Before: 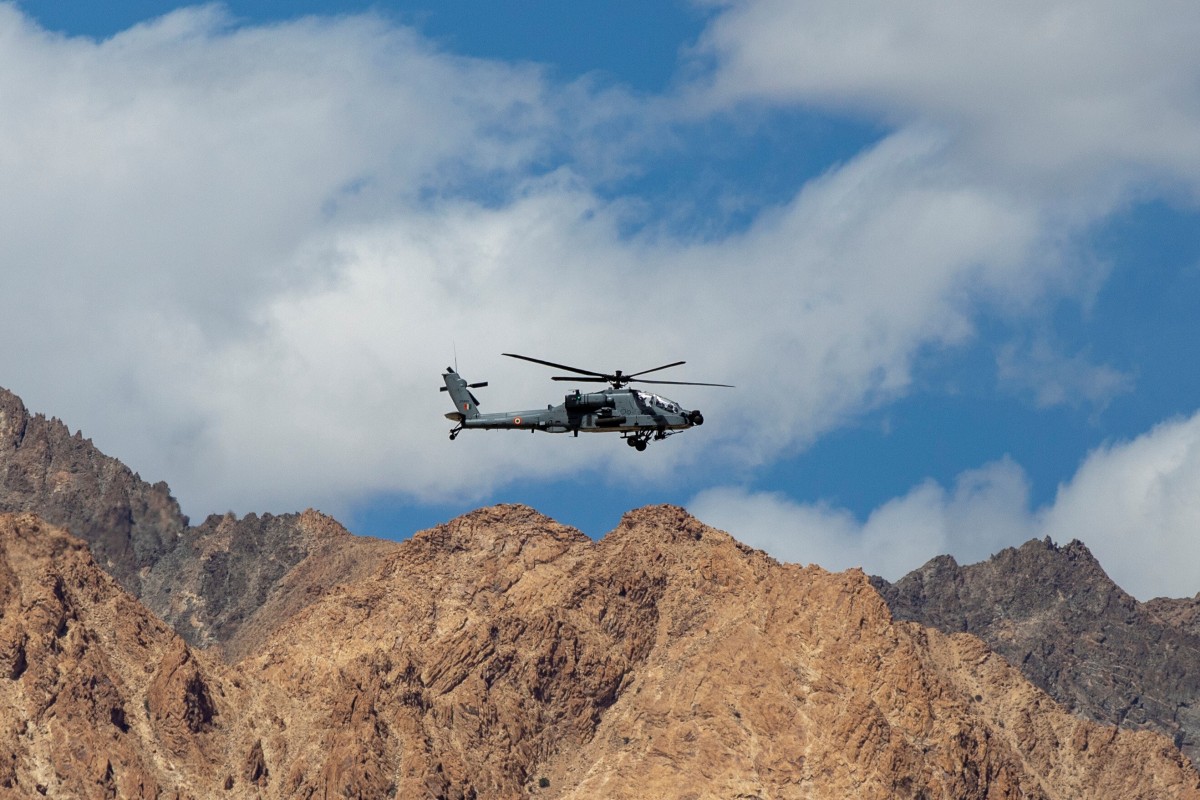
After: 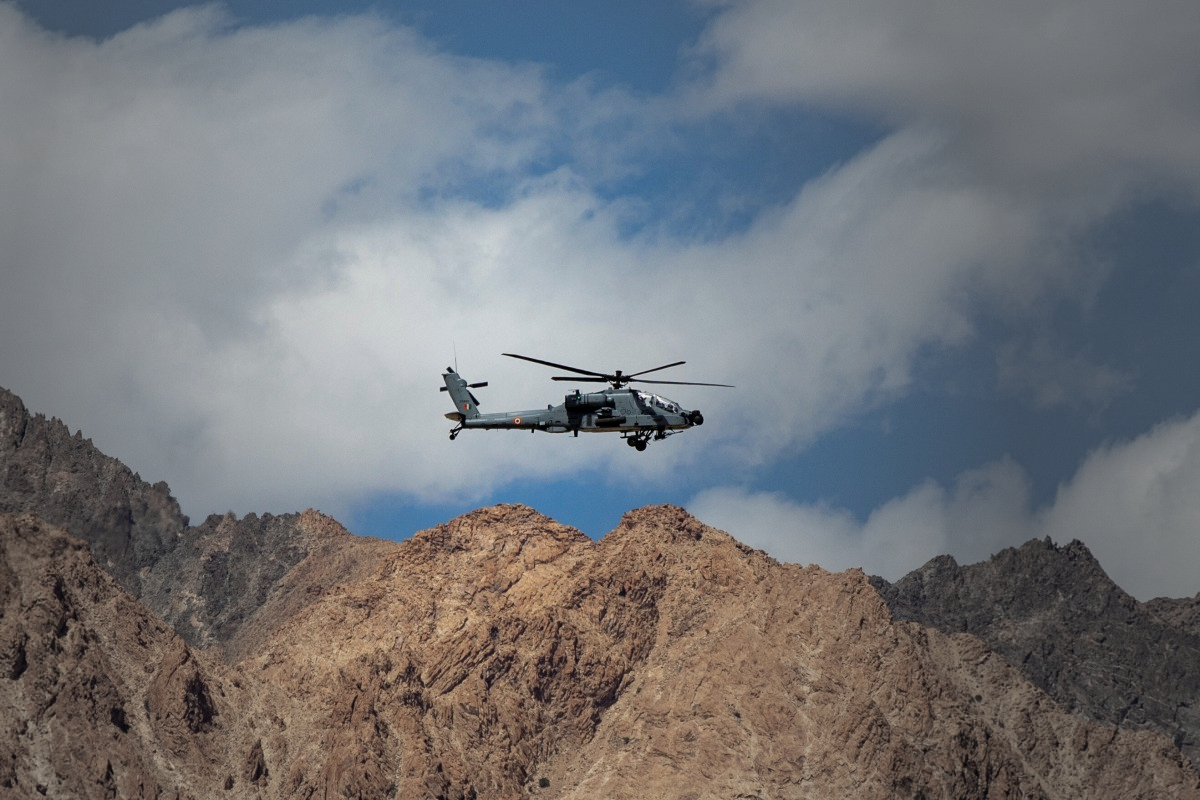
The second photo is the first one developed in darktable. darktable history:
exposure: compensate highlight preservation false
vignetting: fall-off start 16.86%, fall-off radius 101.32%, brightness -0.575, center (-0.15, 0.014), width/height ratio 0.715
